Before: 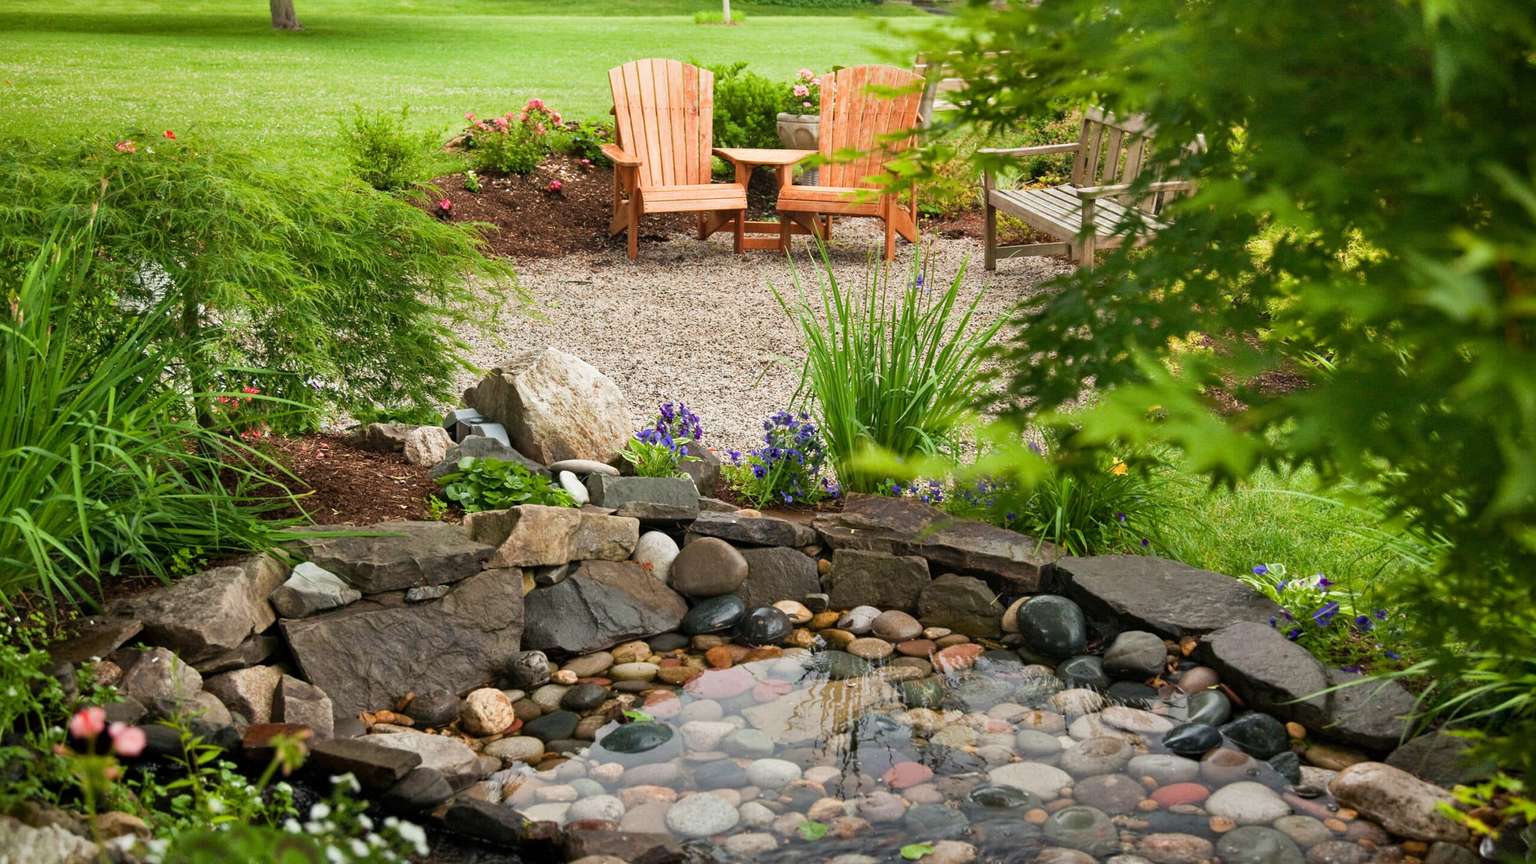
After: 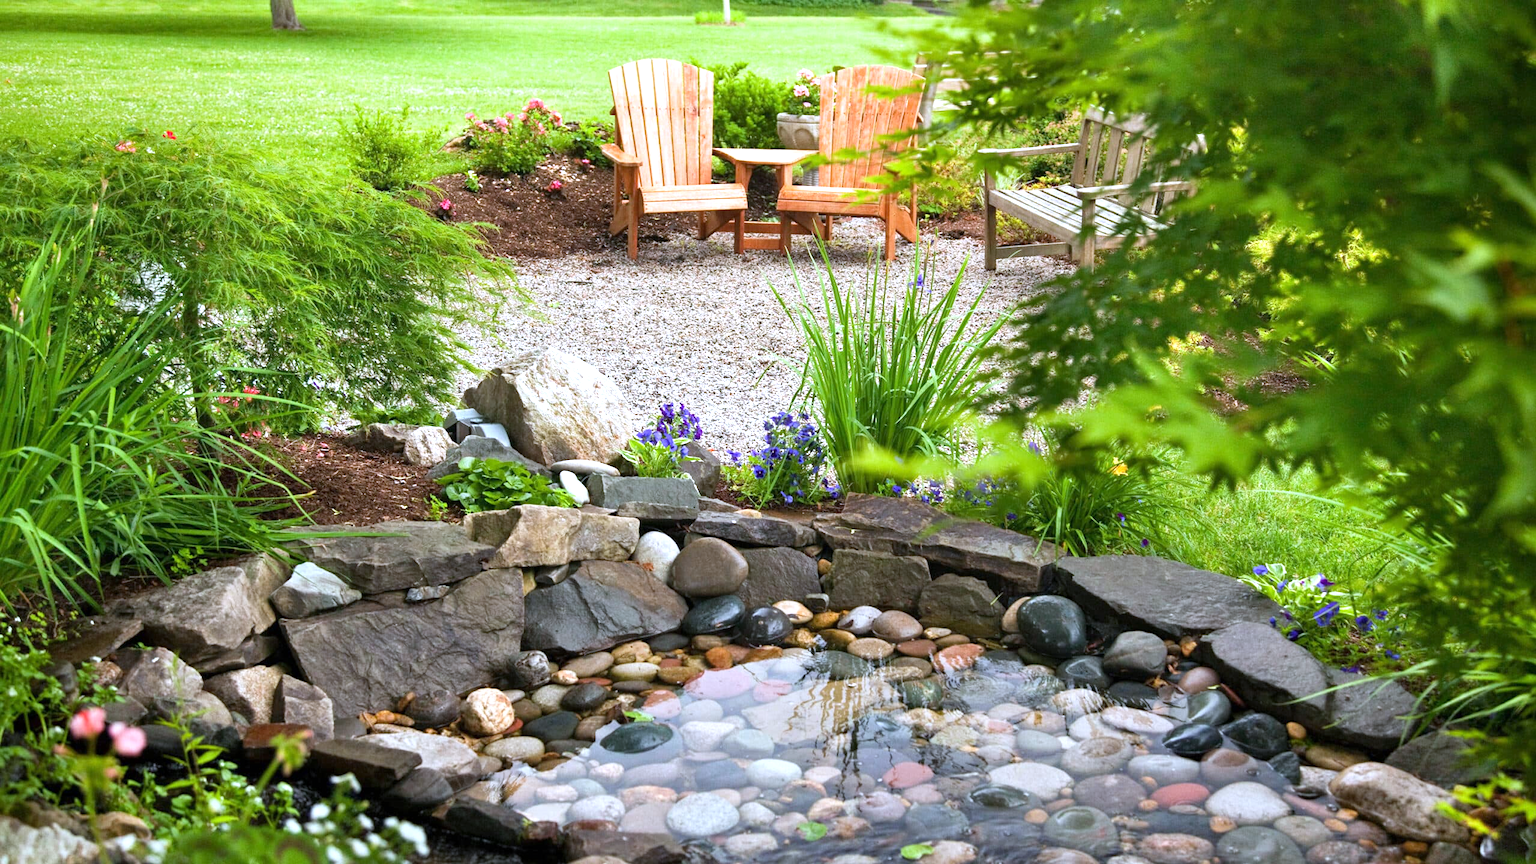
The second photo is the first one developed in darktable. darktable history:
white balance: red 0.948, green 1.02, blue 1.176
exposure: exposure 0.559 EV, compensate highlight preservation false
